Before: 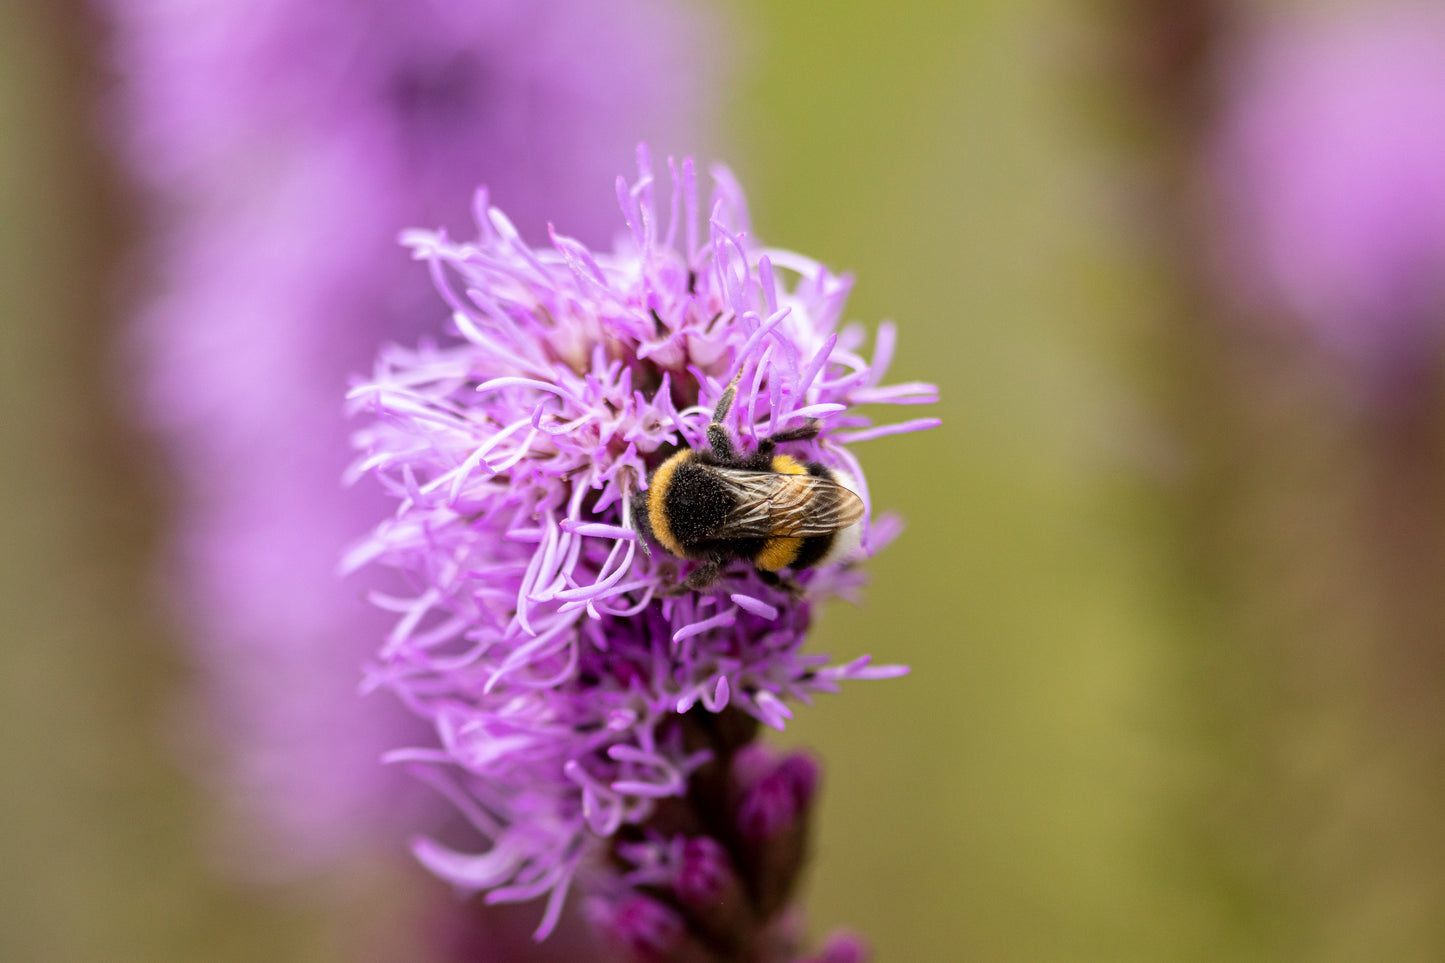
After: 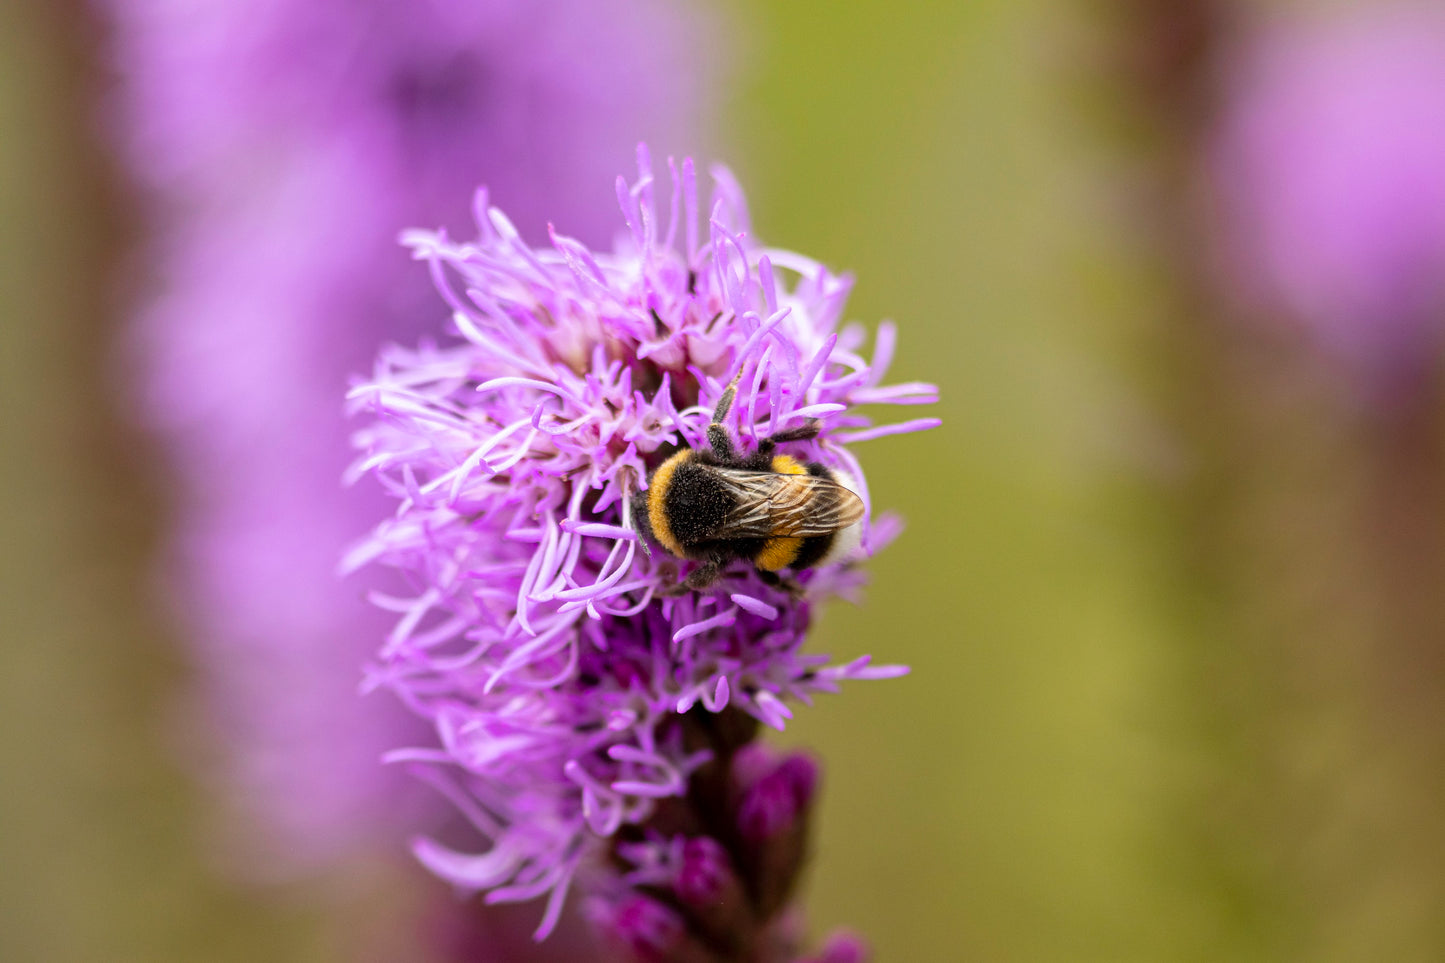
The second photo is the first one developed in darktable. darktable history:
color correction: highlights b* -0.041, saturation 1.12
shadows and highlights: shadows 25.14, highlights -23.79
